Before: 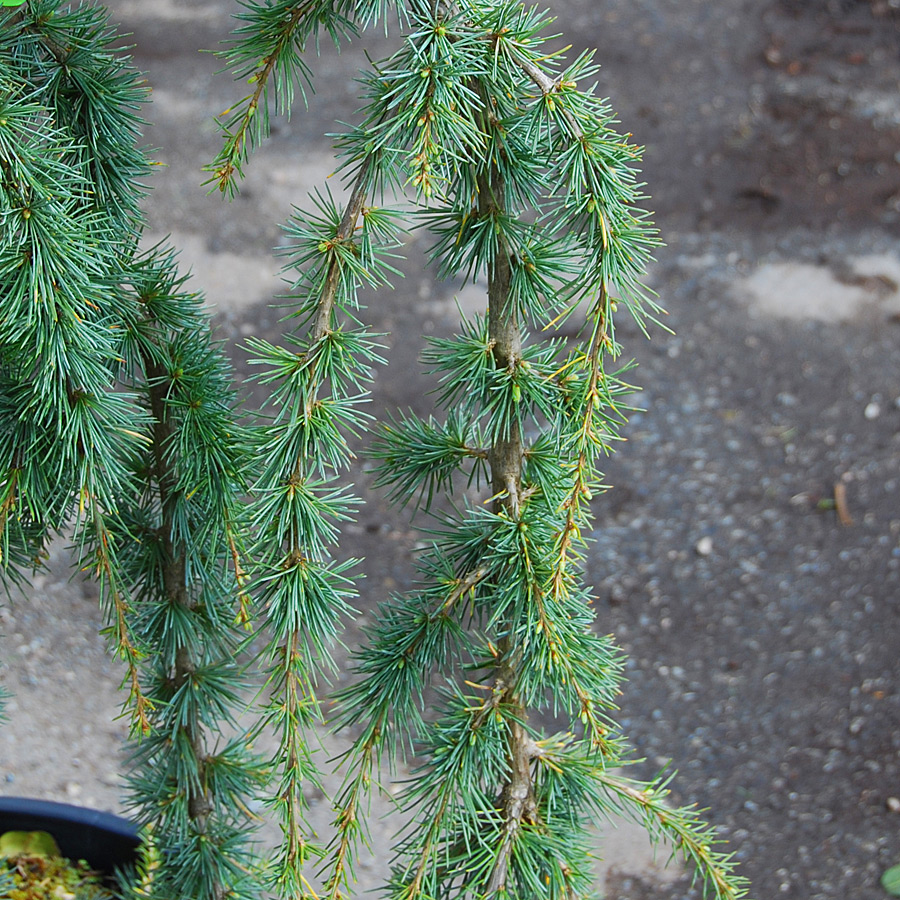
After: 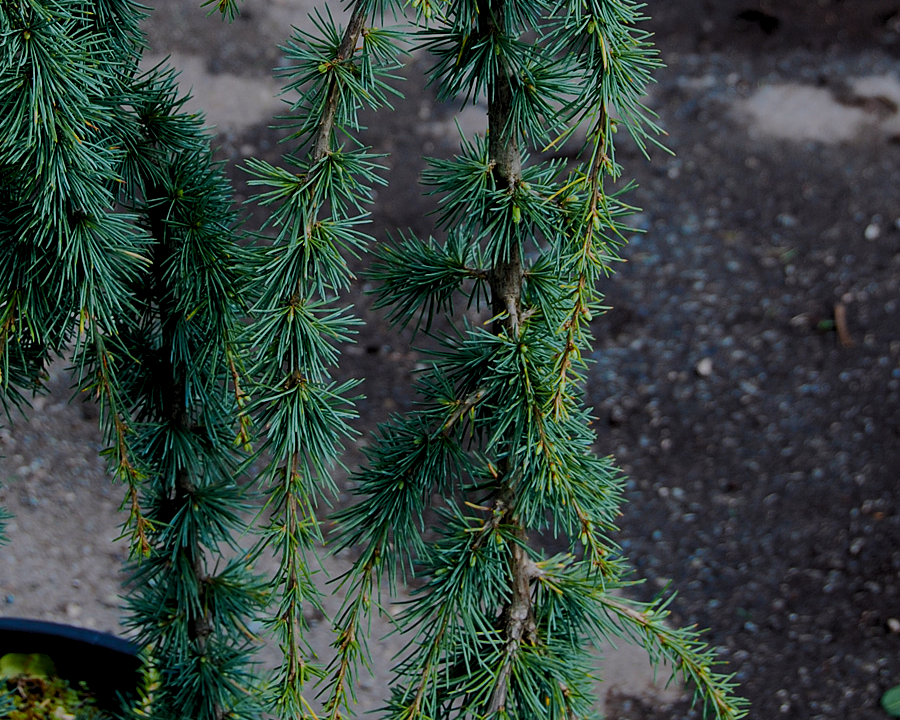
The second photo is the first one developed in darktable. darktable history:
tone curve: curves: ch0 [(0, 0.031) (0.139, 0.084) (0.311, 0.278) (0.495, 0.544) (0.718, 0.816) (0.841, 0.909) (1, 0.967)]; ch1 [(0, 0) (0.272, 0.249) (0.388, 0.385) (0.479, 0.456) (0.495, 0.497) (0.538, 0.55) (0.578, 0.595) (0.707, 0.778) (1, 1)]; ch2 [(0, 0) (0.125, 0.089) (0.353, 0.329) (0.443, 0.408) (0.502, 0.495) (0.56, 0.553) (0.608, 0.631) (1, 1)], color space Lab, independent channels, preserve colors none
exposure: exposure -1.468 EV, compensate highlight preservation false
crop and rotate: top 19.998%
levels: levels [0.073, 0.497, 0.972]
